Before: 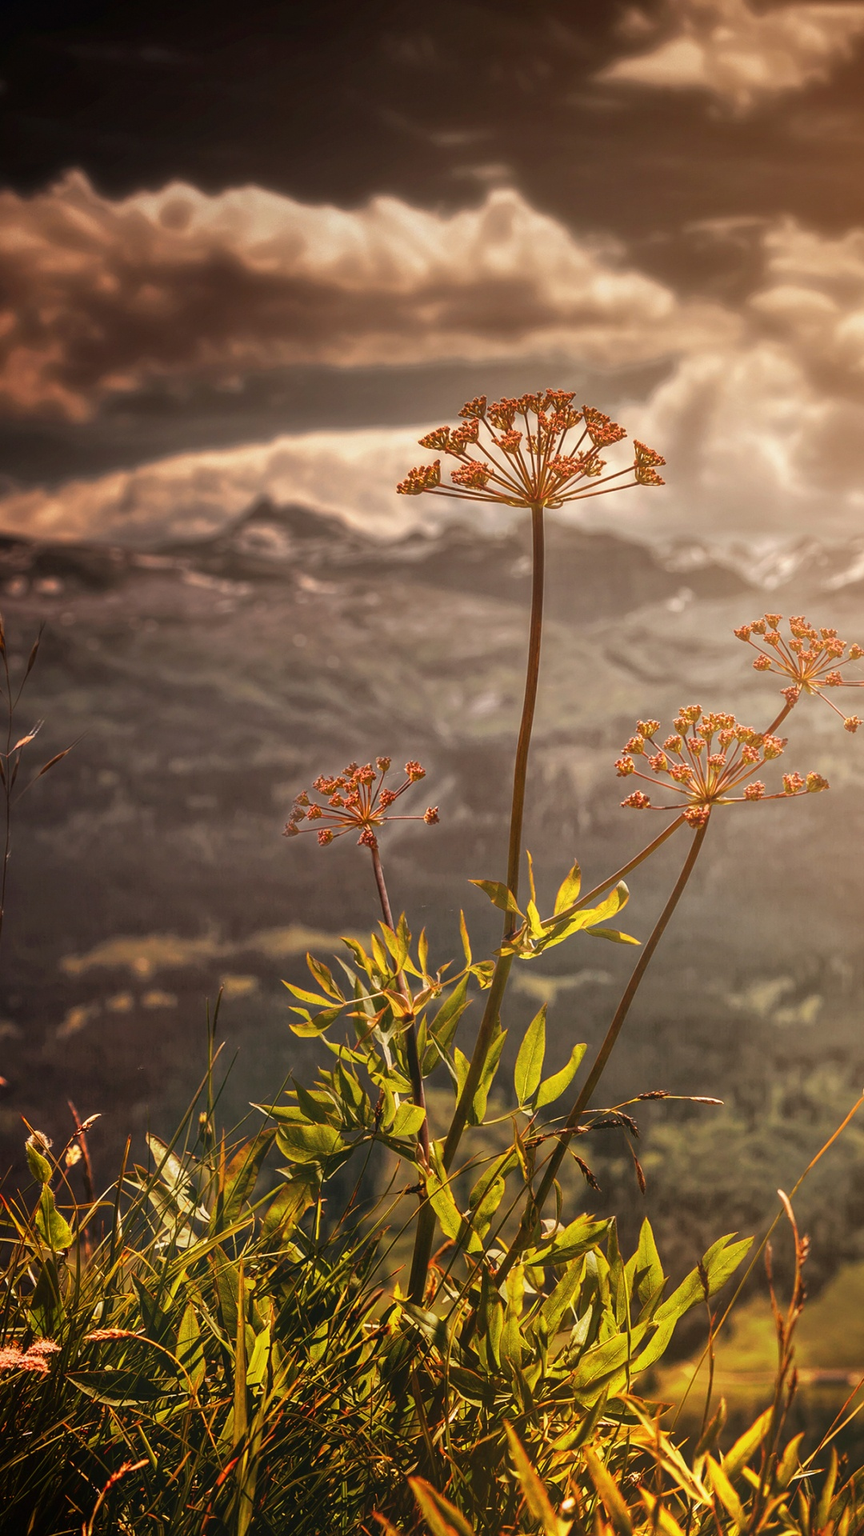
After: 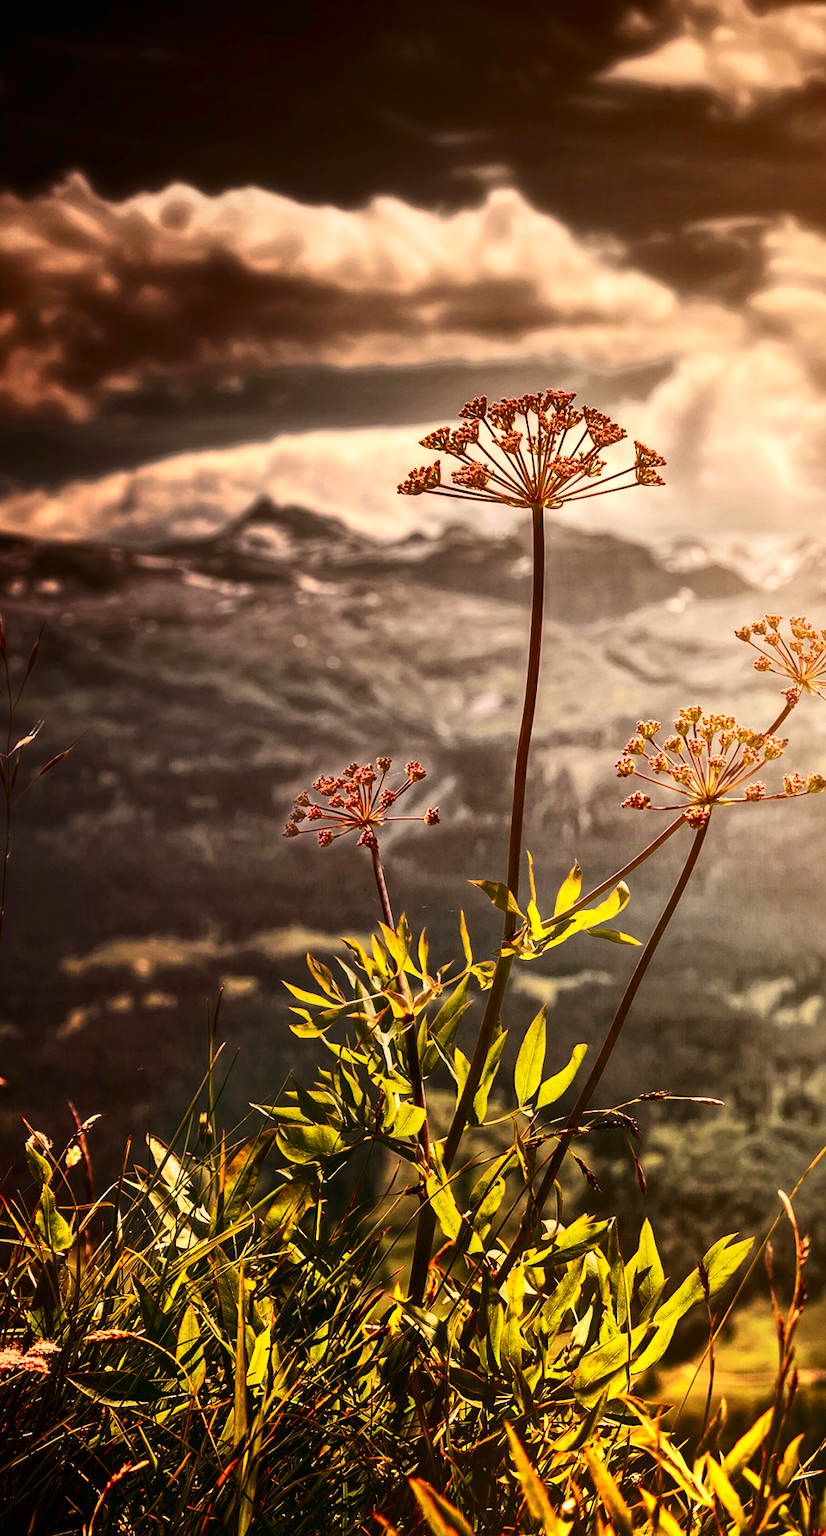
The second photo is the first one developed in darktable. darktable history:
contrast brightness saturation: contrast 0.399, brightness 0.048, saturation 0.248
local contrast: mode bilateral grid, contrast 20, coarseness 49, detail 119%, midtone range 0.2
crop: right 4.444%, bottom 0.037%
